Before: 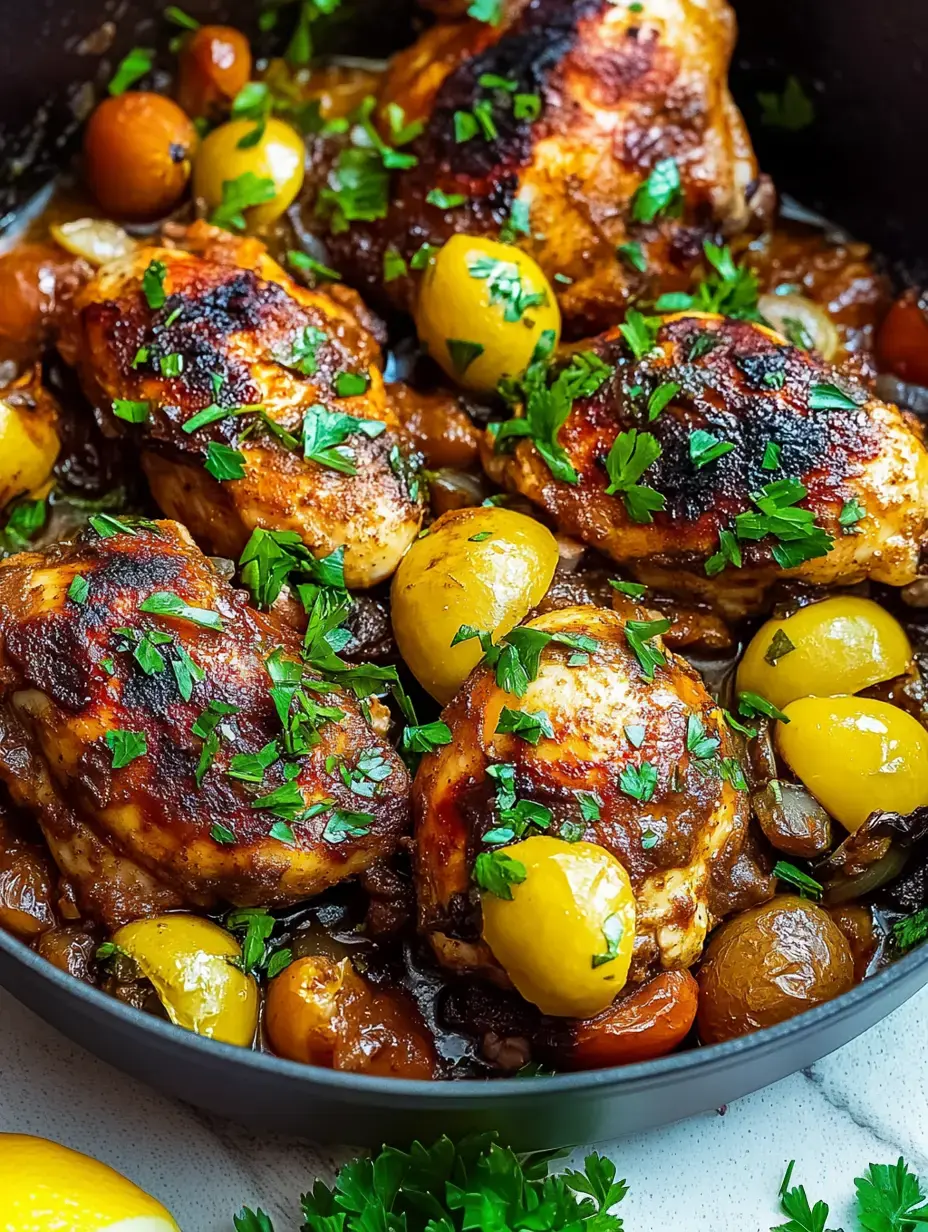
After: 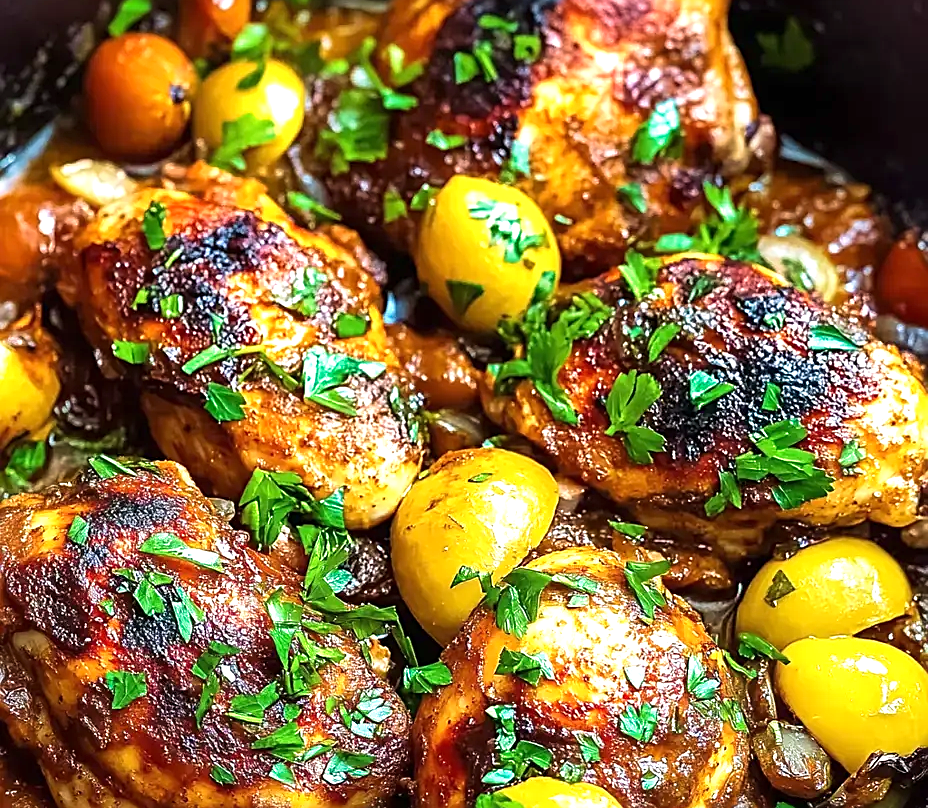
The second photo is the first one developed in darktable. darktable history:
crop and rotate: top 4.848%, bottom 29.503%
sharpen: on, module defaults
exposure: black level correction 0, exposure 0.7 EV, compensate exposure bias true, compensate highlight preservation false
velvia: on, module defaults
